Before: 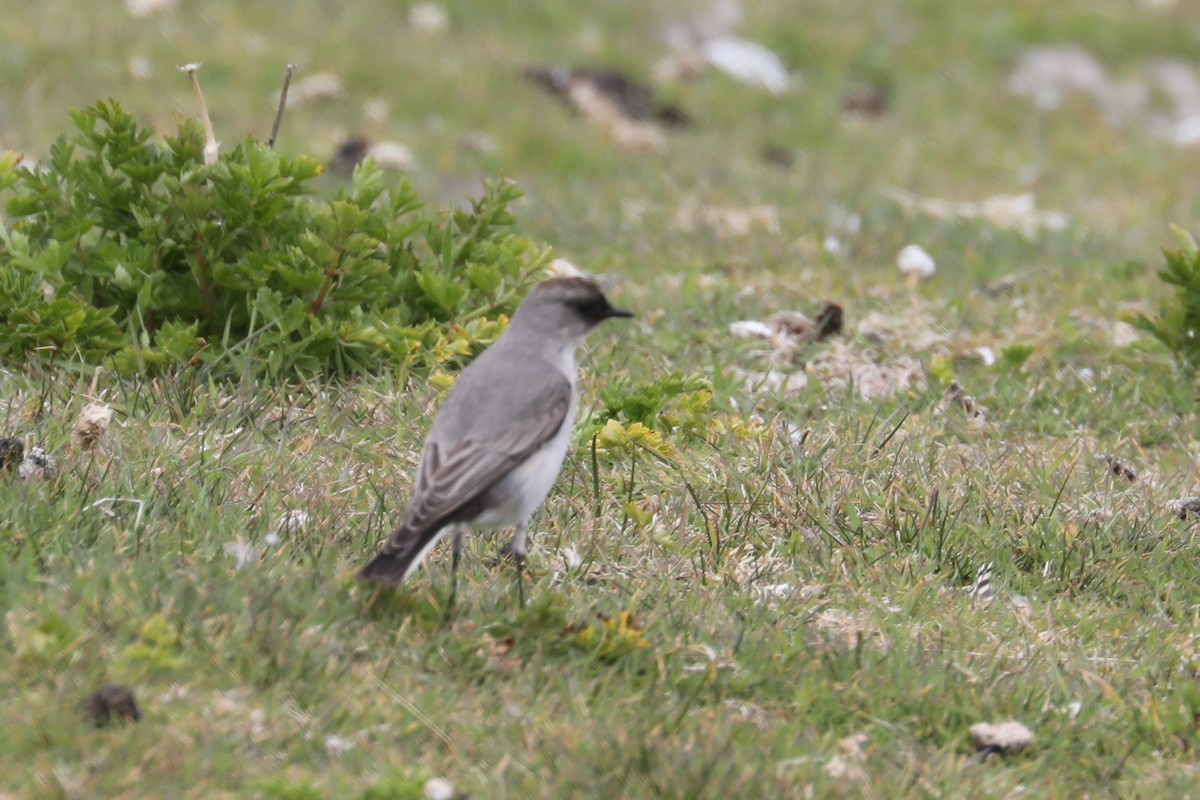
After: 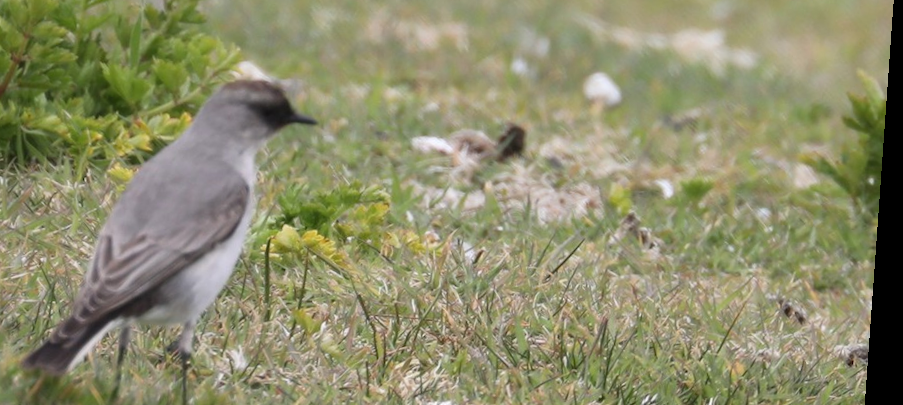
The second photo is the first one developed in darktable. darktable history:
crop and rotate: left 27.938%, top 27.046%, bottom 27.046%
rotate and perspective: rotation 4.1°, automatic cropping off
